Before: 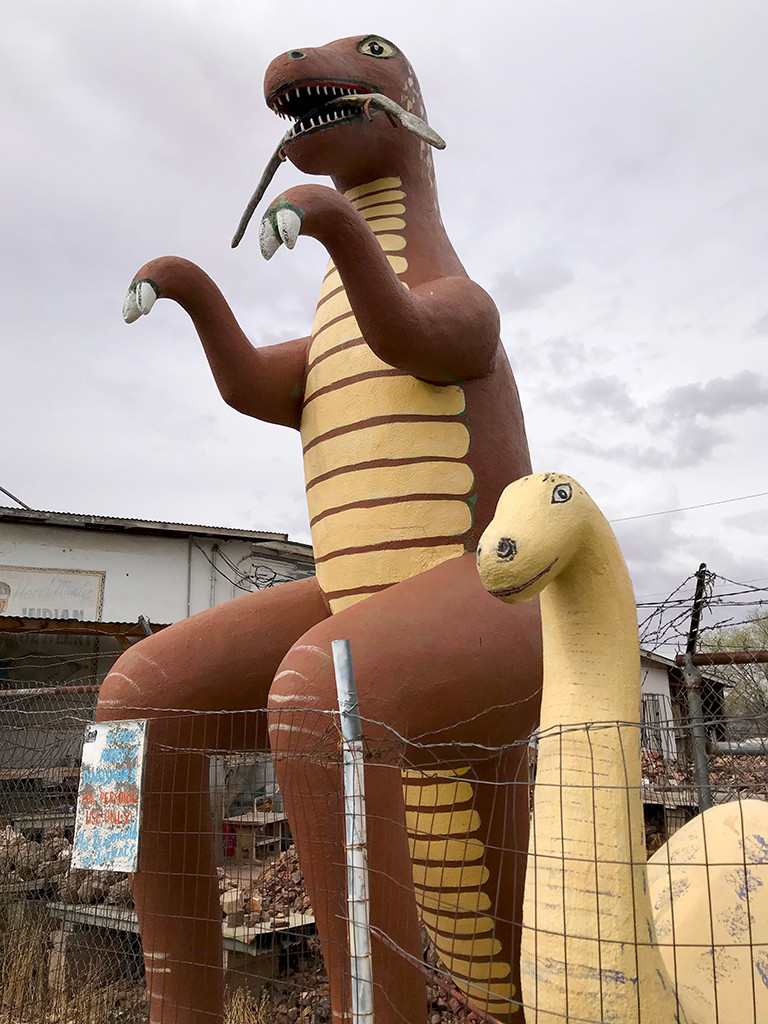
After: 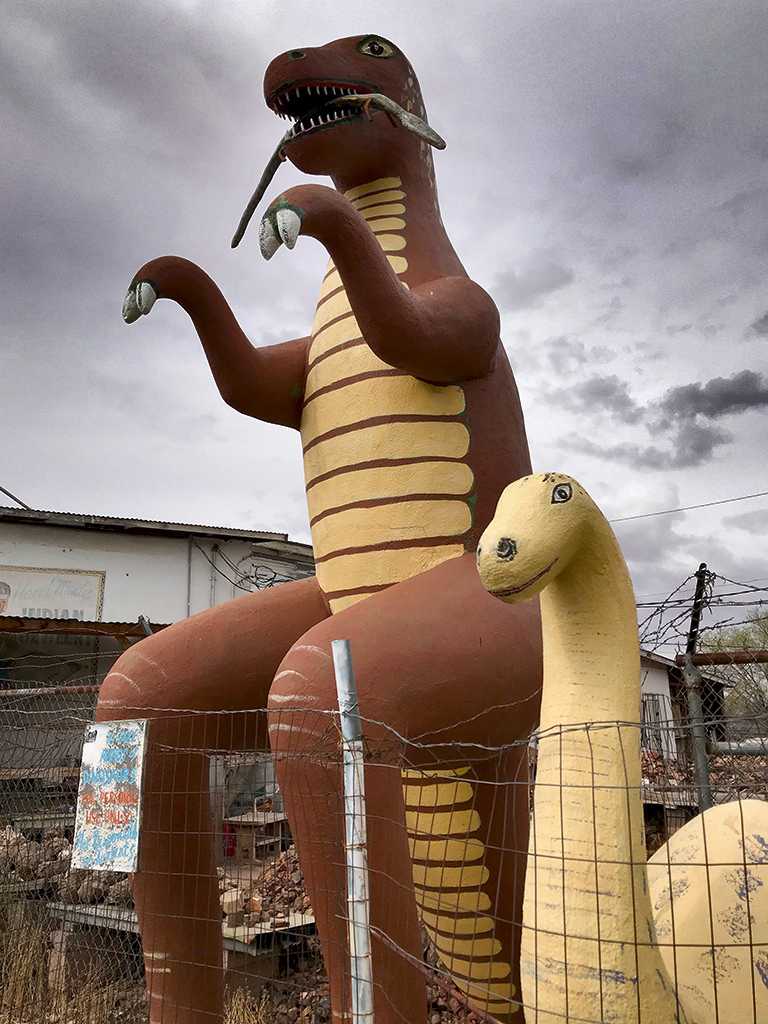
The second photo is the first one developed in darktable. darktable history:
shadows and highlights: shadows 20.85, highlights -80.8, soften with gaussian
